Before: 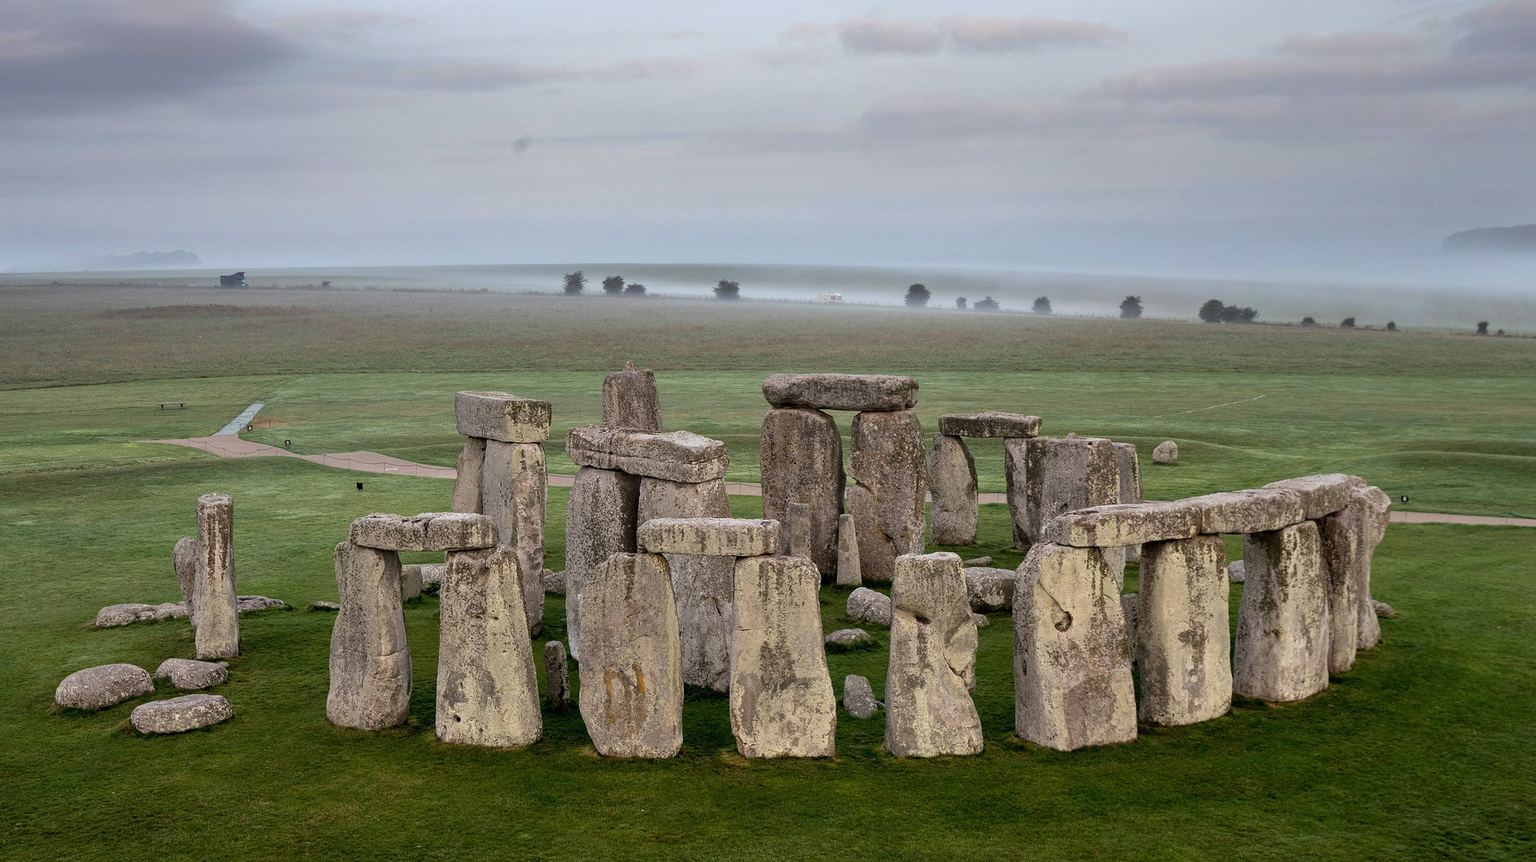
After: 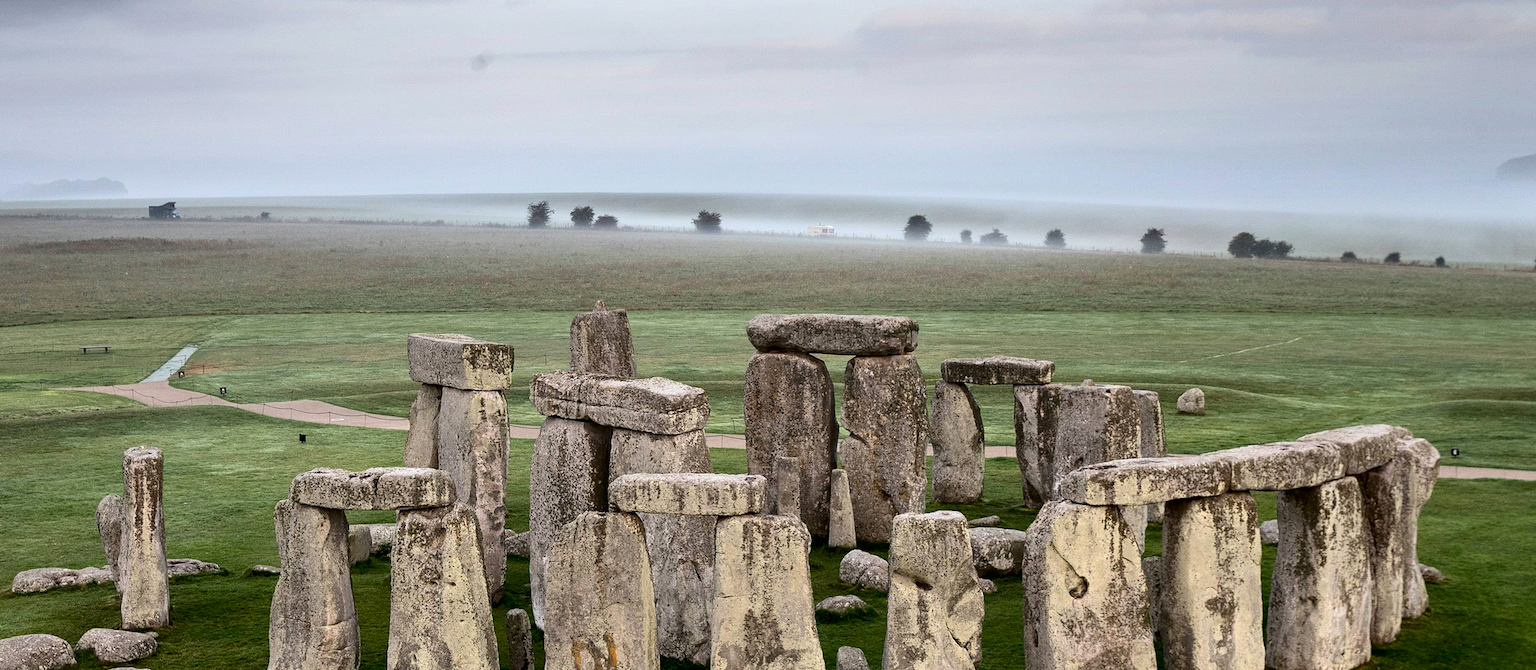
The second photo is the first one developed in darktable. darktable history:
exposure: black level correction 0.001, exposure 0.193 EV, compensate highlight preservation false
contrast brightness saturation: contrast 0.217
crop: left 5.576%, top 10.341%, right 3.726%, bottom 18.921%
